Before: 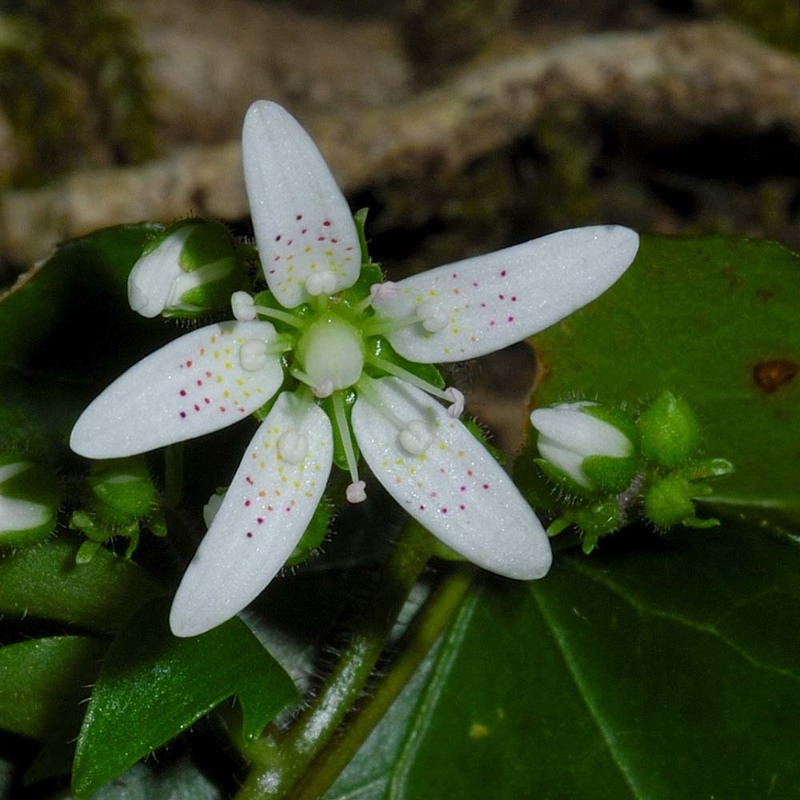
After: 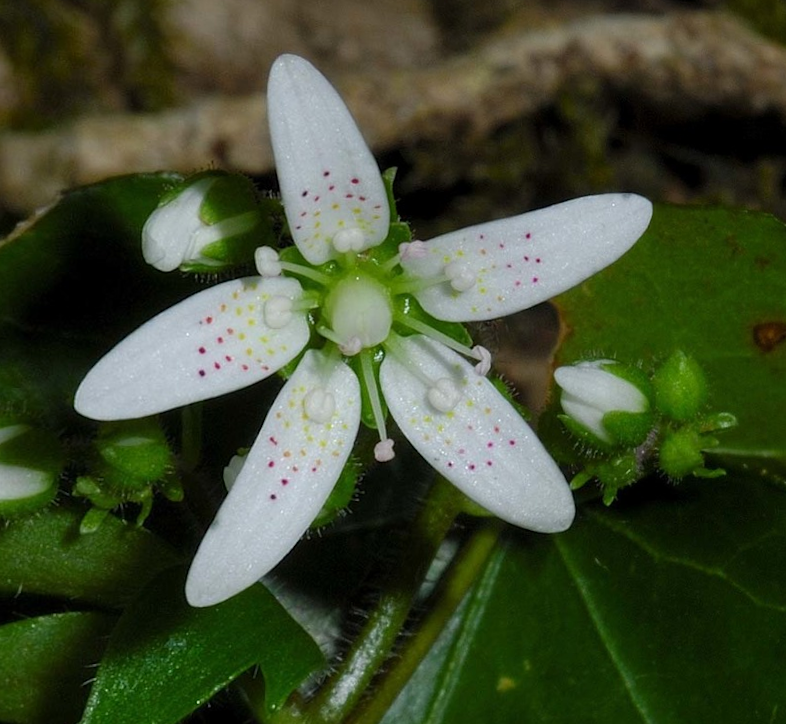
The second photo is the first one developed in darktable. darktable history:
rotate and perspective: rotation -0.013°, lens shift (vertical) -0.027, lens shift (horizontal) 0.178, crop left 0.016, crop right 0.989, crop top 0.082, crop bottom 0.918
white balance: emerald 1
crop: top 0.05%, bottom 0.098%
